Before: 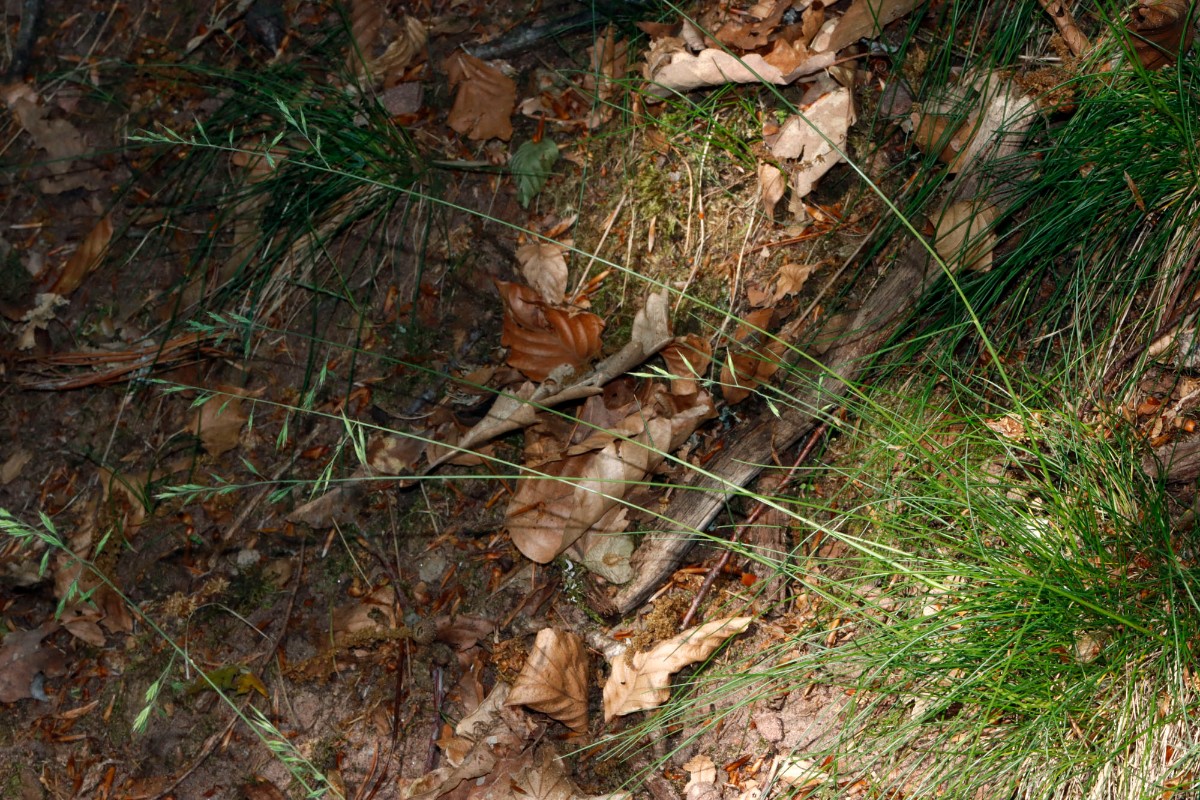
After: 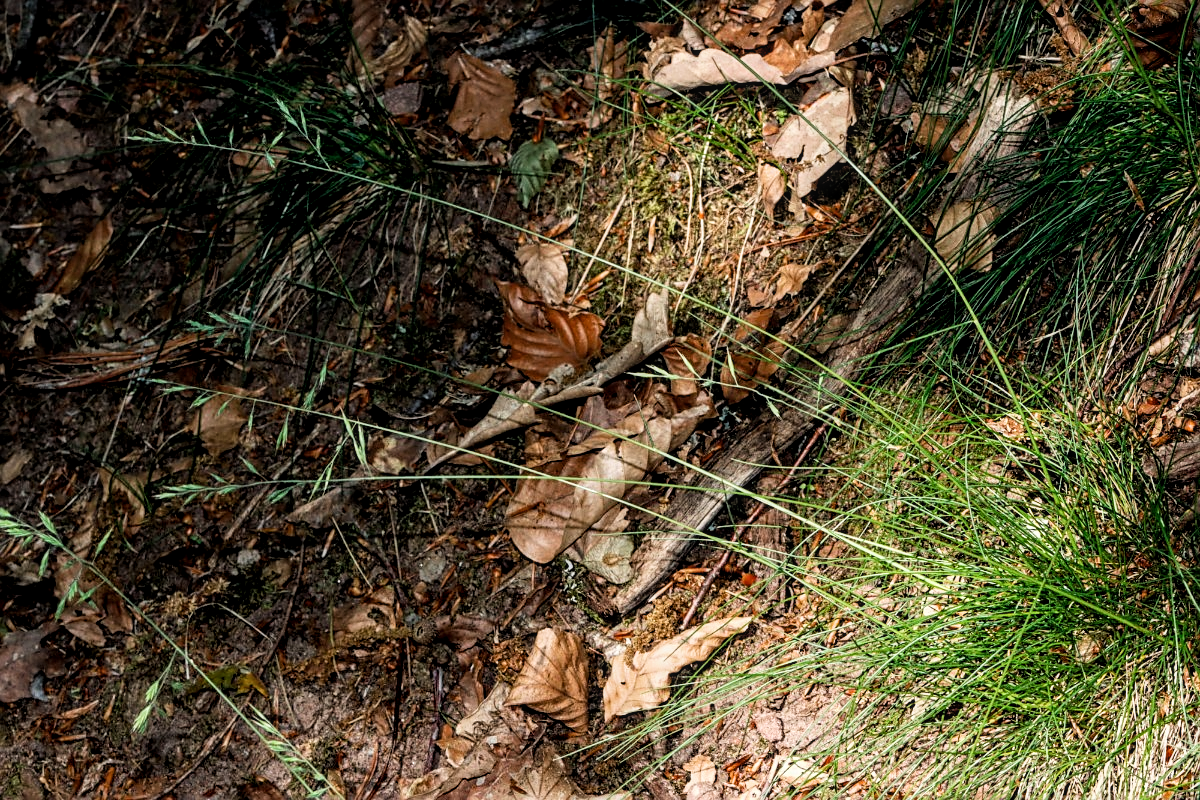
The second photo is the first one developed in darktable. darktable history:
exposure: black level correction 0.003, exposure 0.38 EV, compensate highlight preservation false
sharpen: amount 0.595
local contrast: on, module defaults
filmic rgb: middle gray luminance 12.68%, black relative exposure -10.12 EV, white relative exposure 3.47 EV, target black luminance 0%, hardness 5.78, latitude 45.25%, contrast 1.225, highlights saturation mix 5.13%, shadows ↔ highlights balance 27.21%, iterations of high-quality reconstruction 0
